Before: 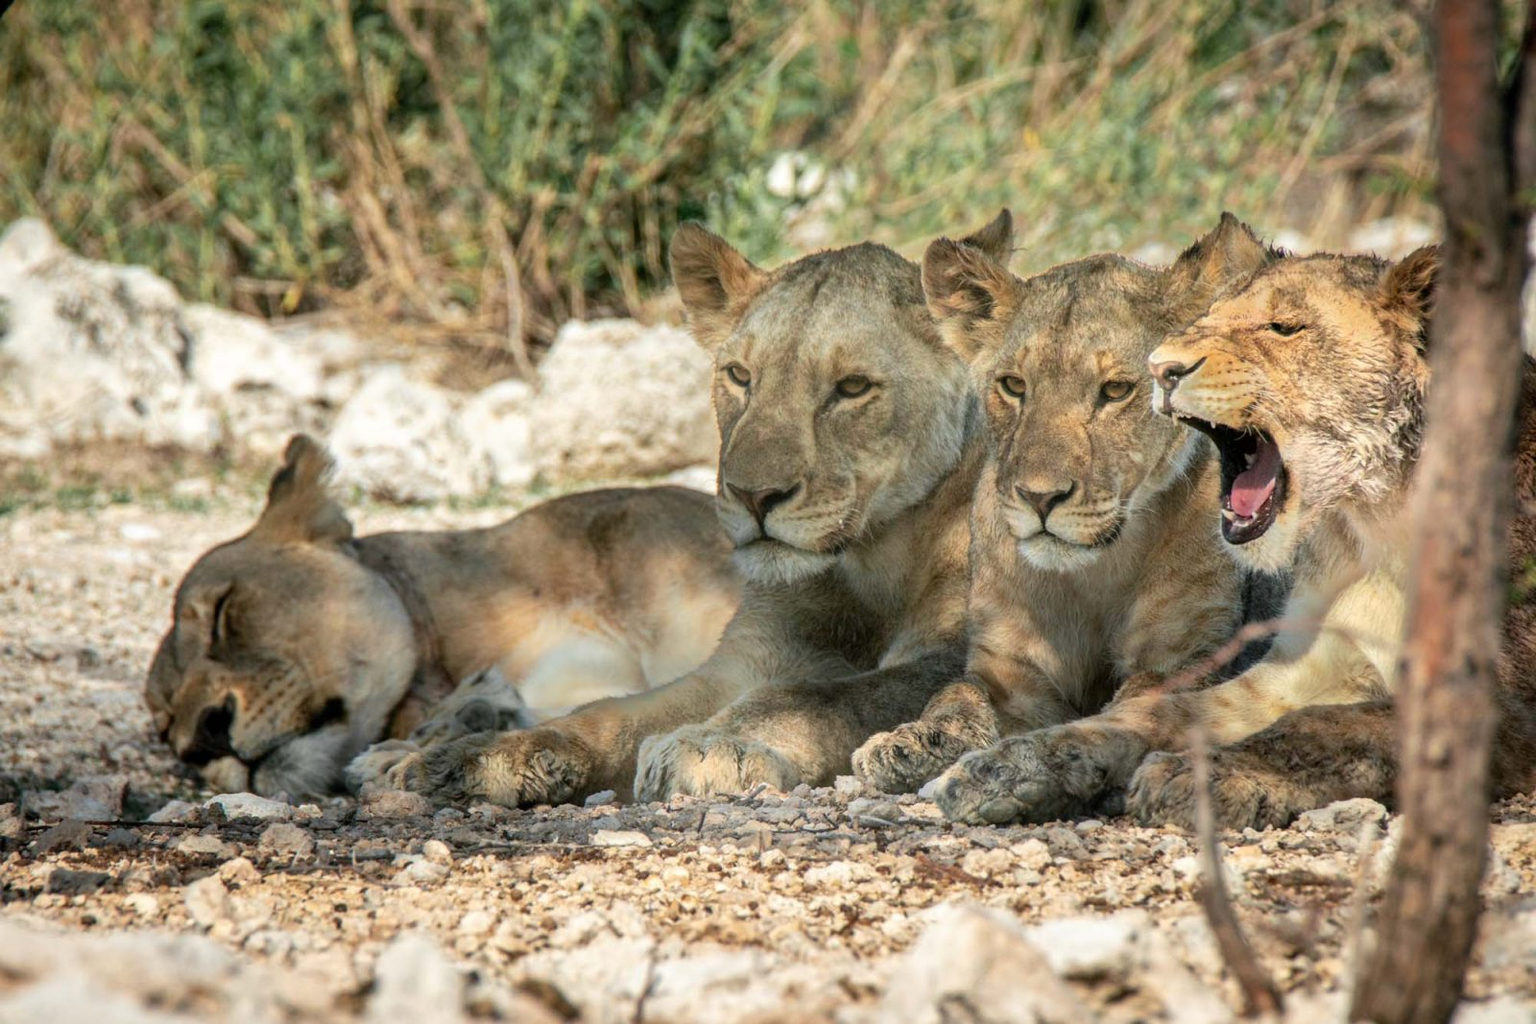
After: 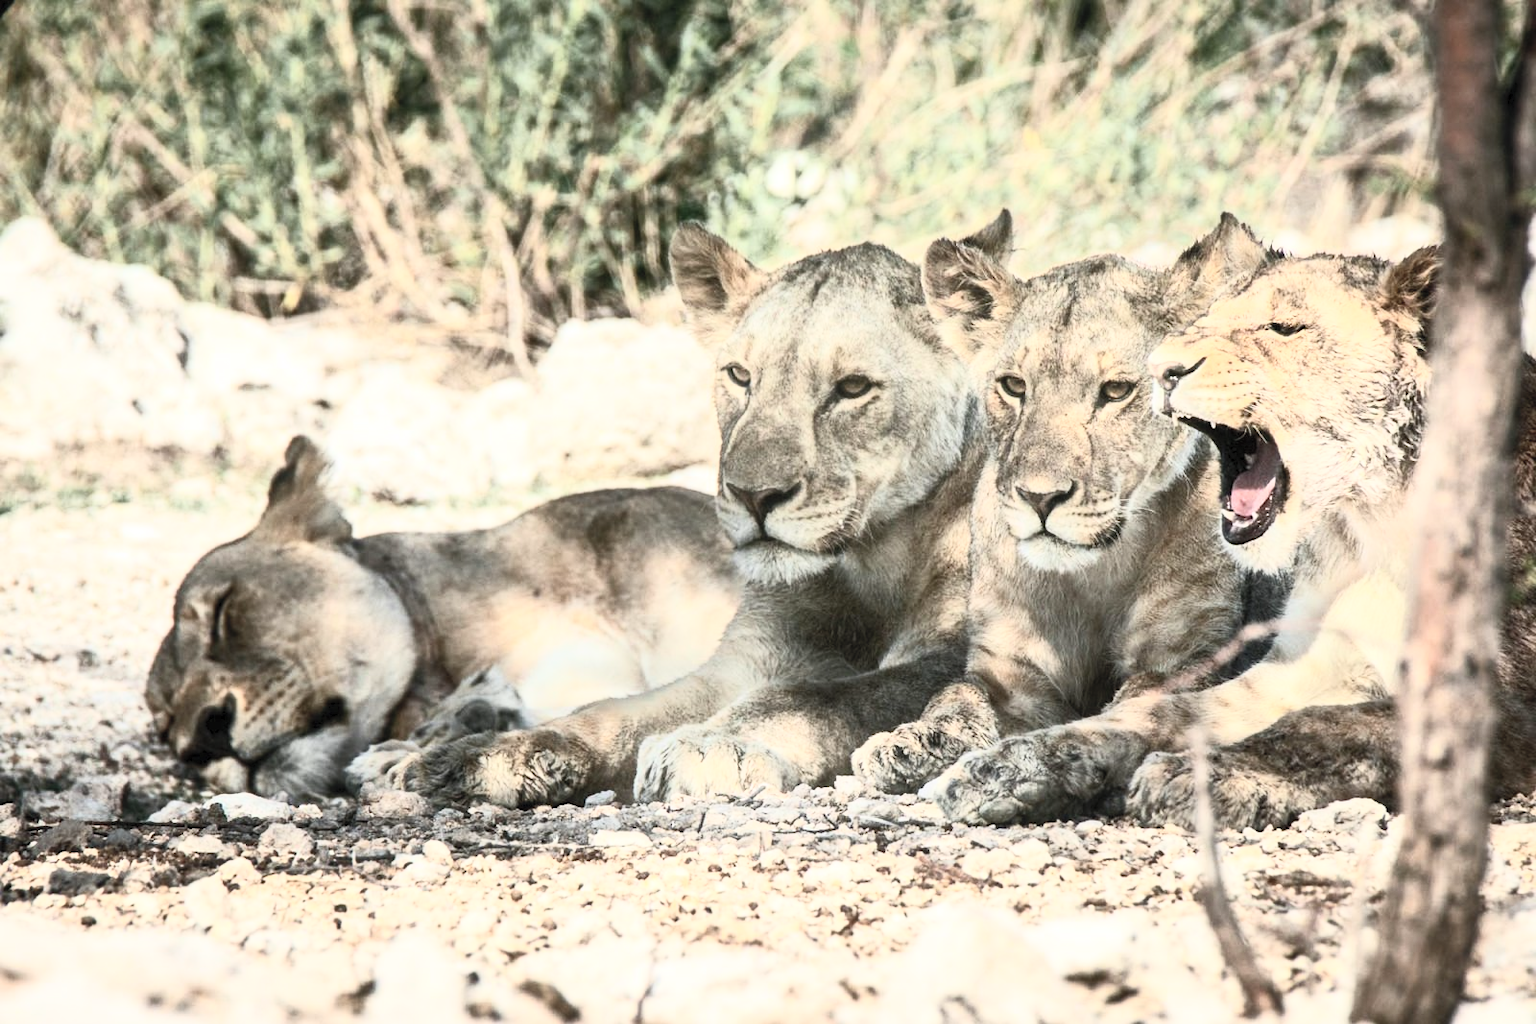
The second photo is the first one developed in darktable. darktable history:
contrast brightness saturation: contrast 0.575, brightness 0.57, saturation -0.33
